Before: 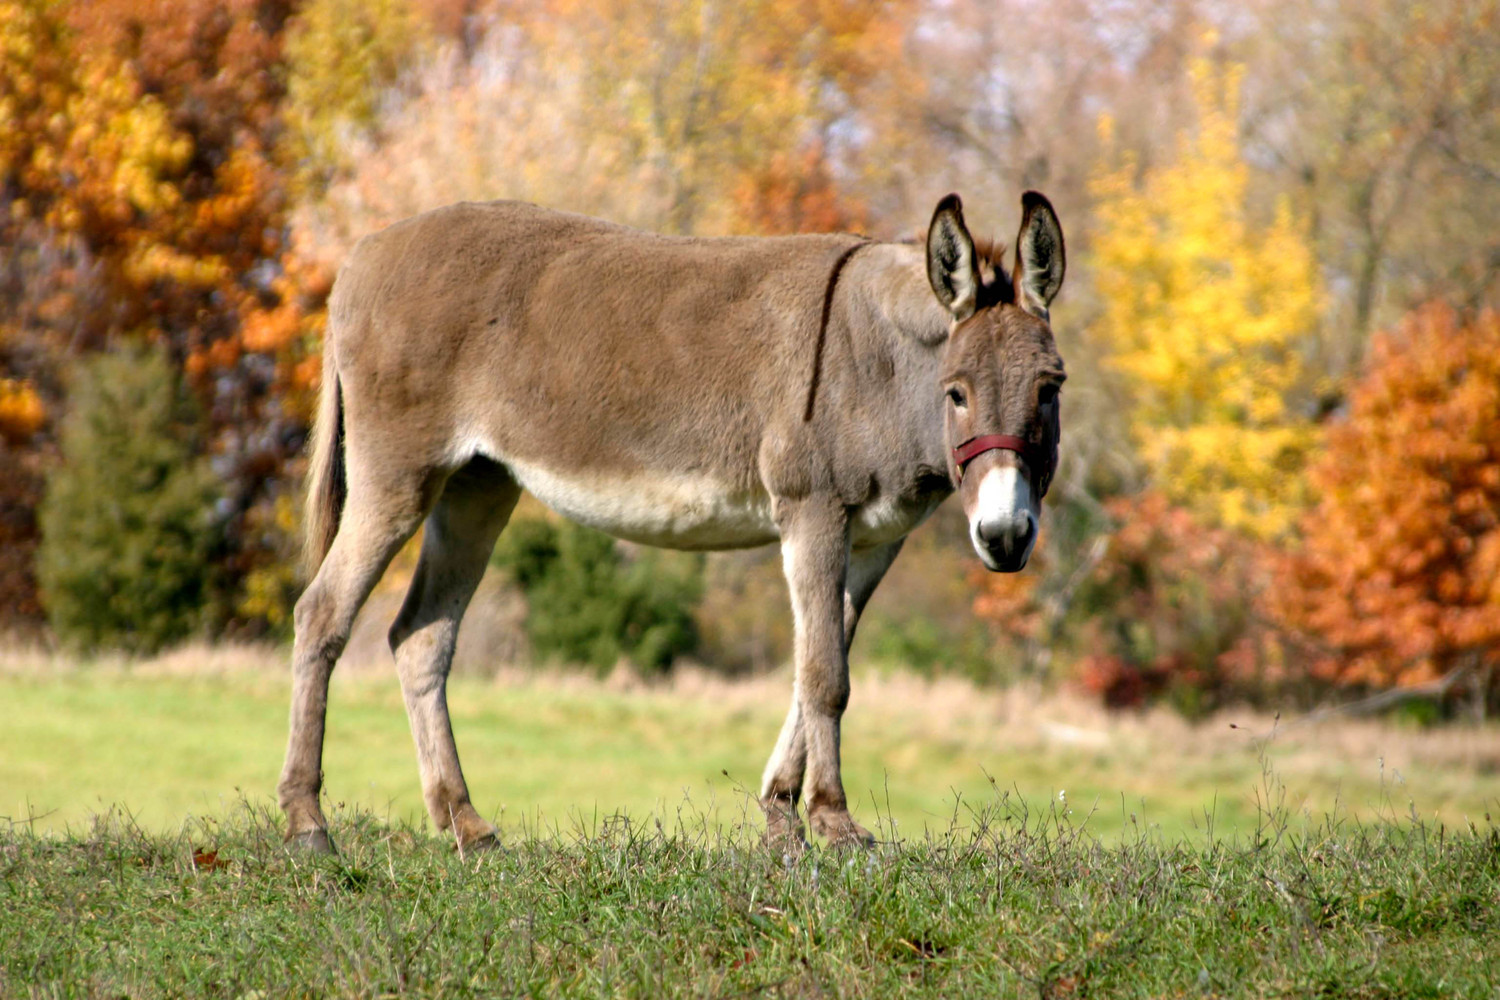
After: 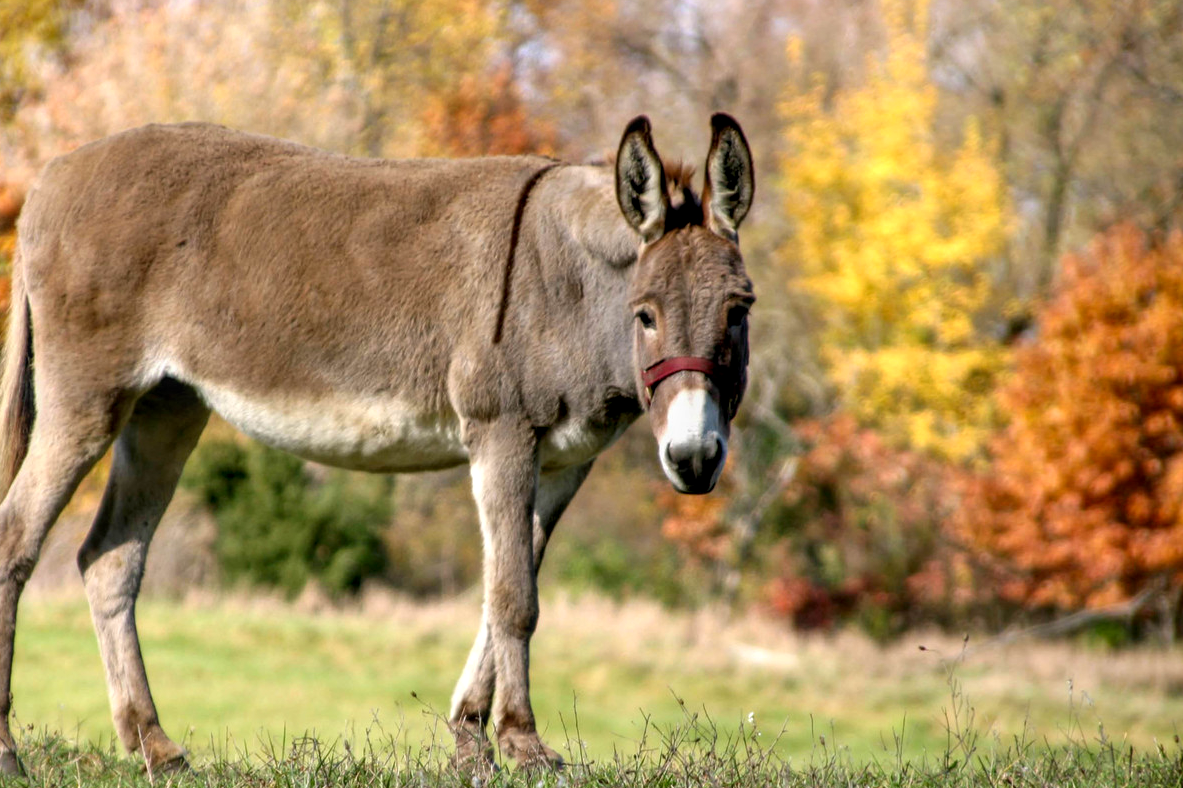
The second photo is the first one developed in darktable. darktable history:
local contrast: on, module defaults
crop and rotate: left 20.768%, top 7.84%, right 0.337%, bottom 13.287%
